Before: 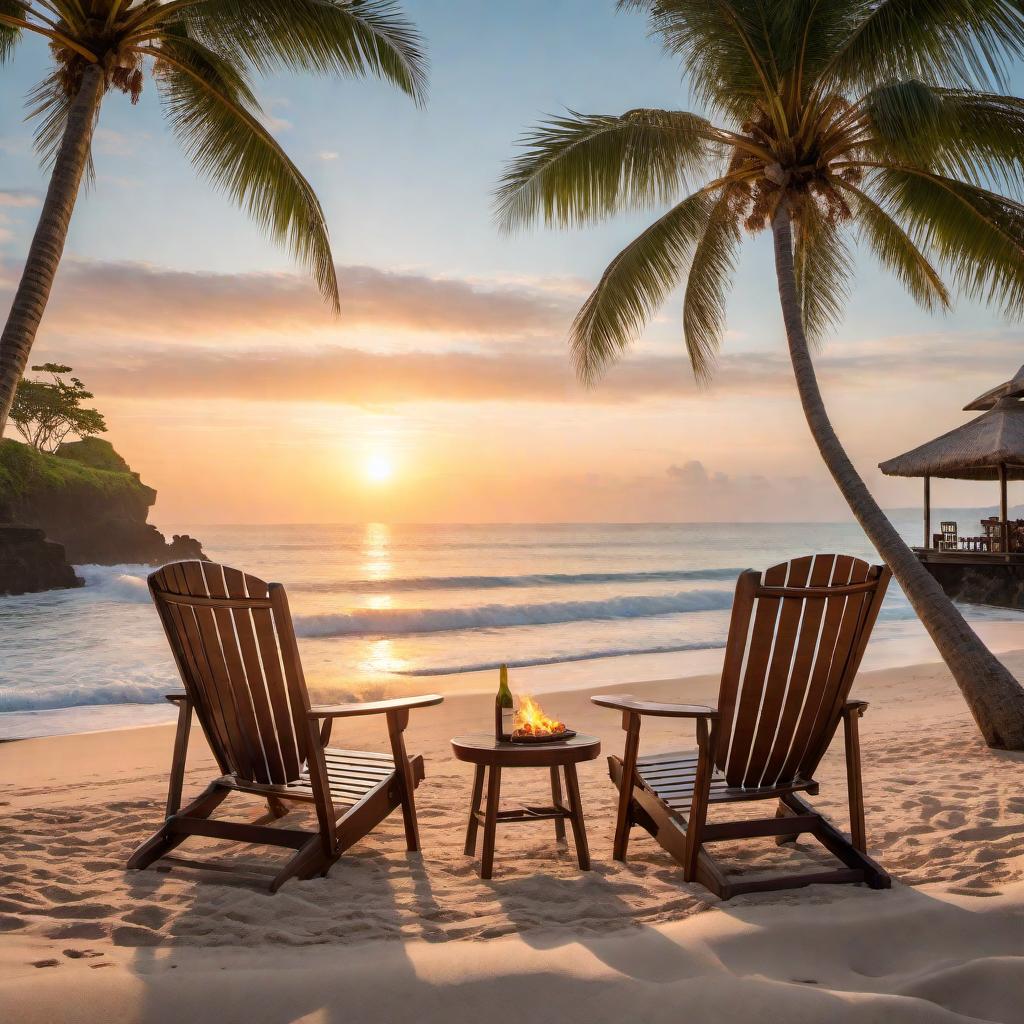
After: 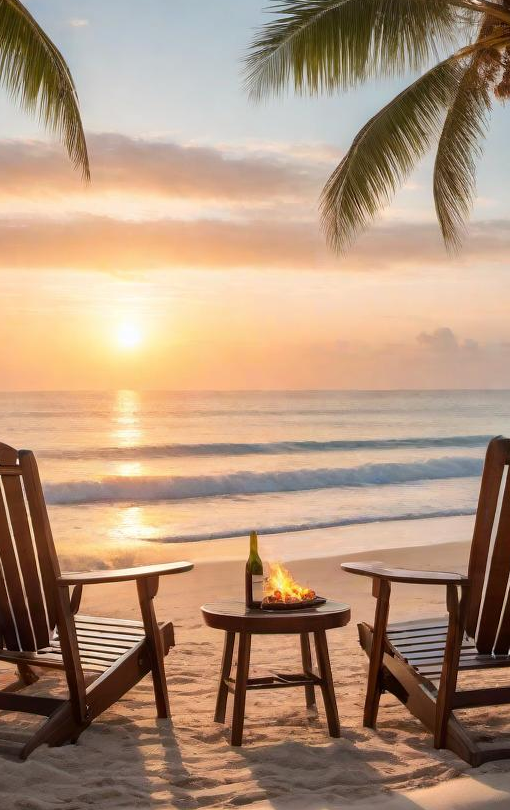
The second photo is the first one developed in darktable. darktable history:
crop and rotate: angle 0.015°, left 24.442%, top 13.067%, right 25.69%, bottom 7.776%
color correction: highlights a* -0.108, highlights b* 0.143
